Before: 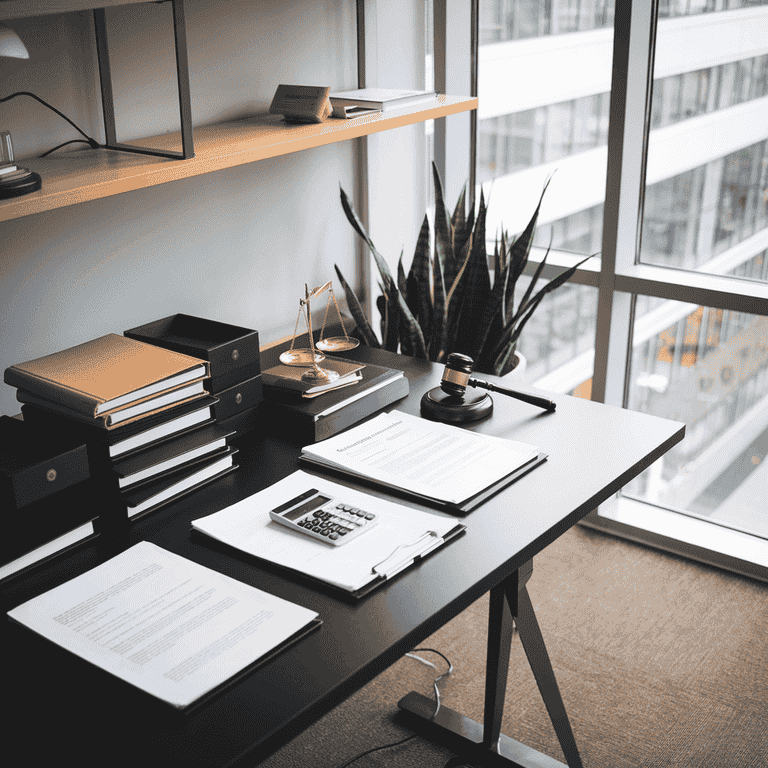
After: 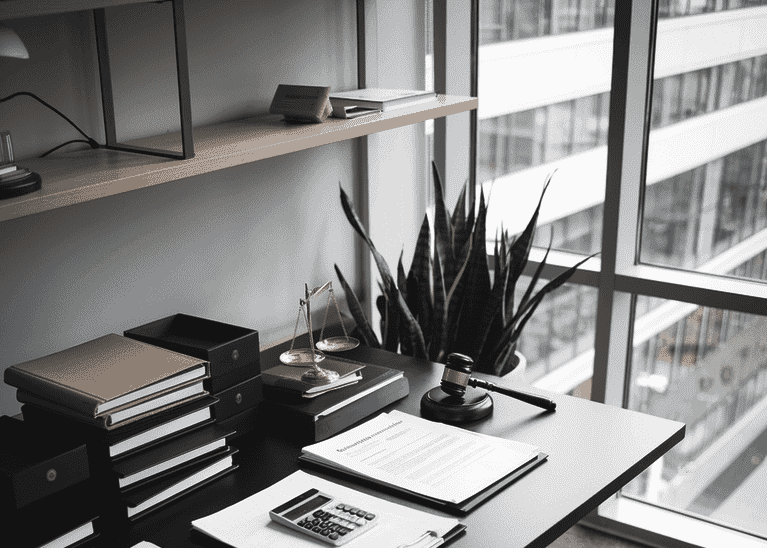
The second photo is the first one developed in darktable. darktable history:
rgb curve: curves: ch0 [(0, 0) (0.415, 0.237) (1, 1)]
color zones: curves: ch1 [(0, 0.34) (0.143, 0.164) (0.286, 0.152) (0.429, 0.176) (0.571, 0.173) (0.714, 0.188) (0.857, 0.199) (1, 0.34)]
crop: bottom 28.576%
